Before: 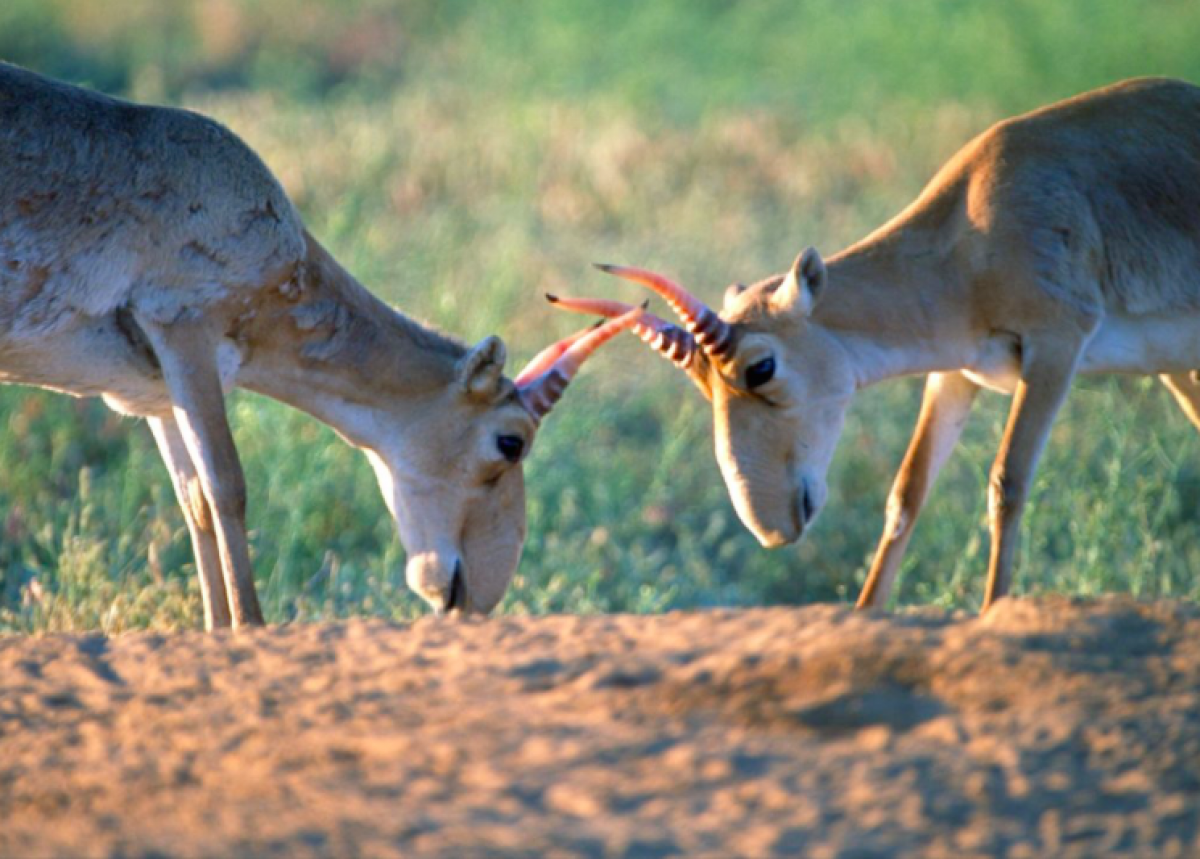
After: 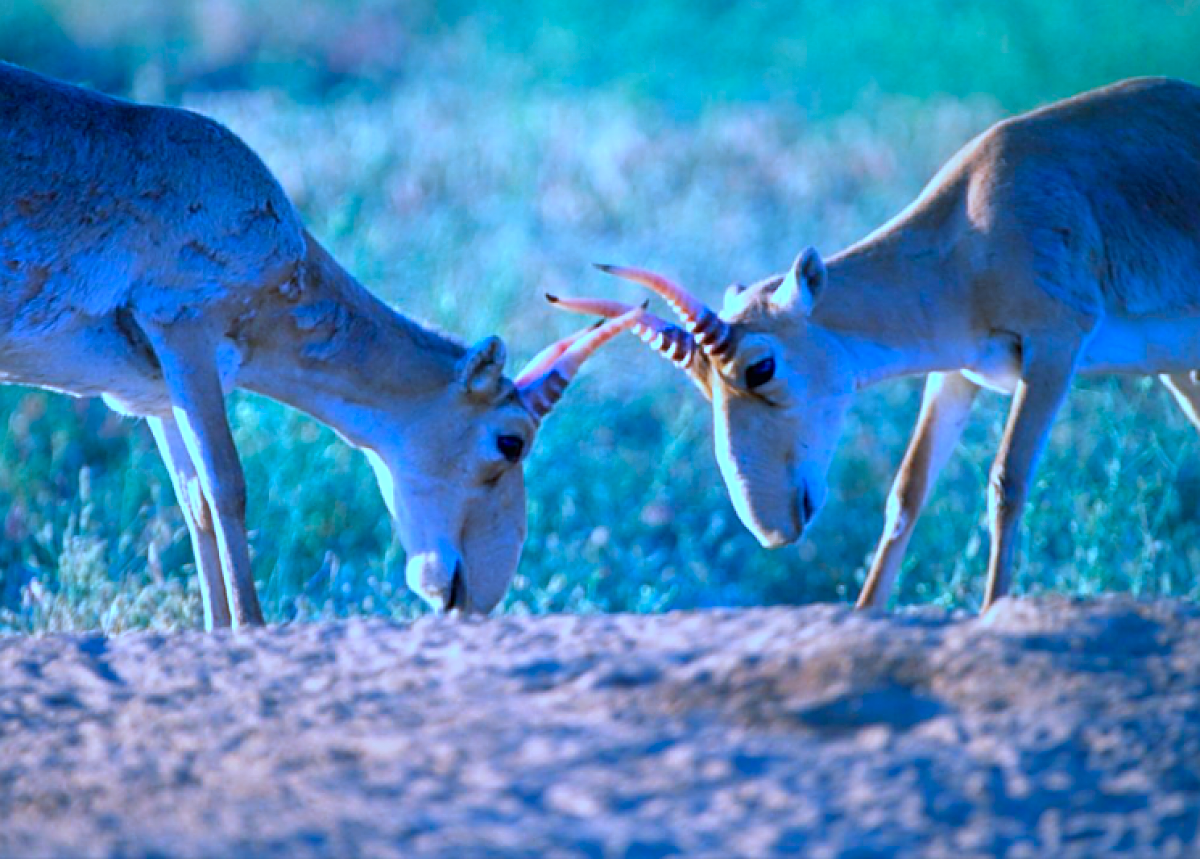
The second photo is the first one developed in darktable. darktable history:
color calibration: illuminant as shot in camera, x 0.462, y 0.421, temperature 2665.4 K
sharpen: on, module defaults
